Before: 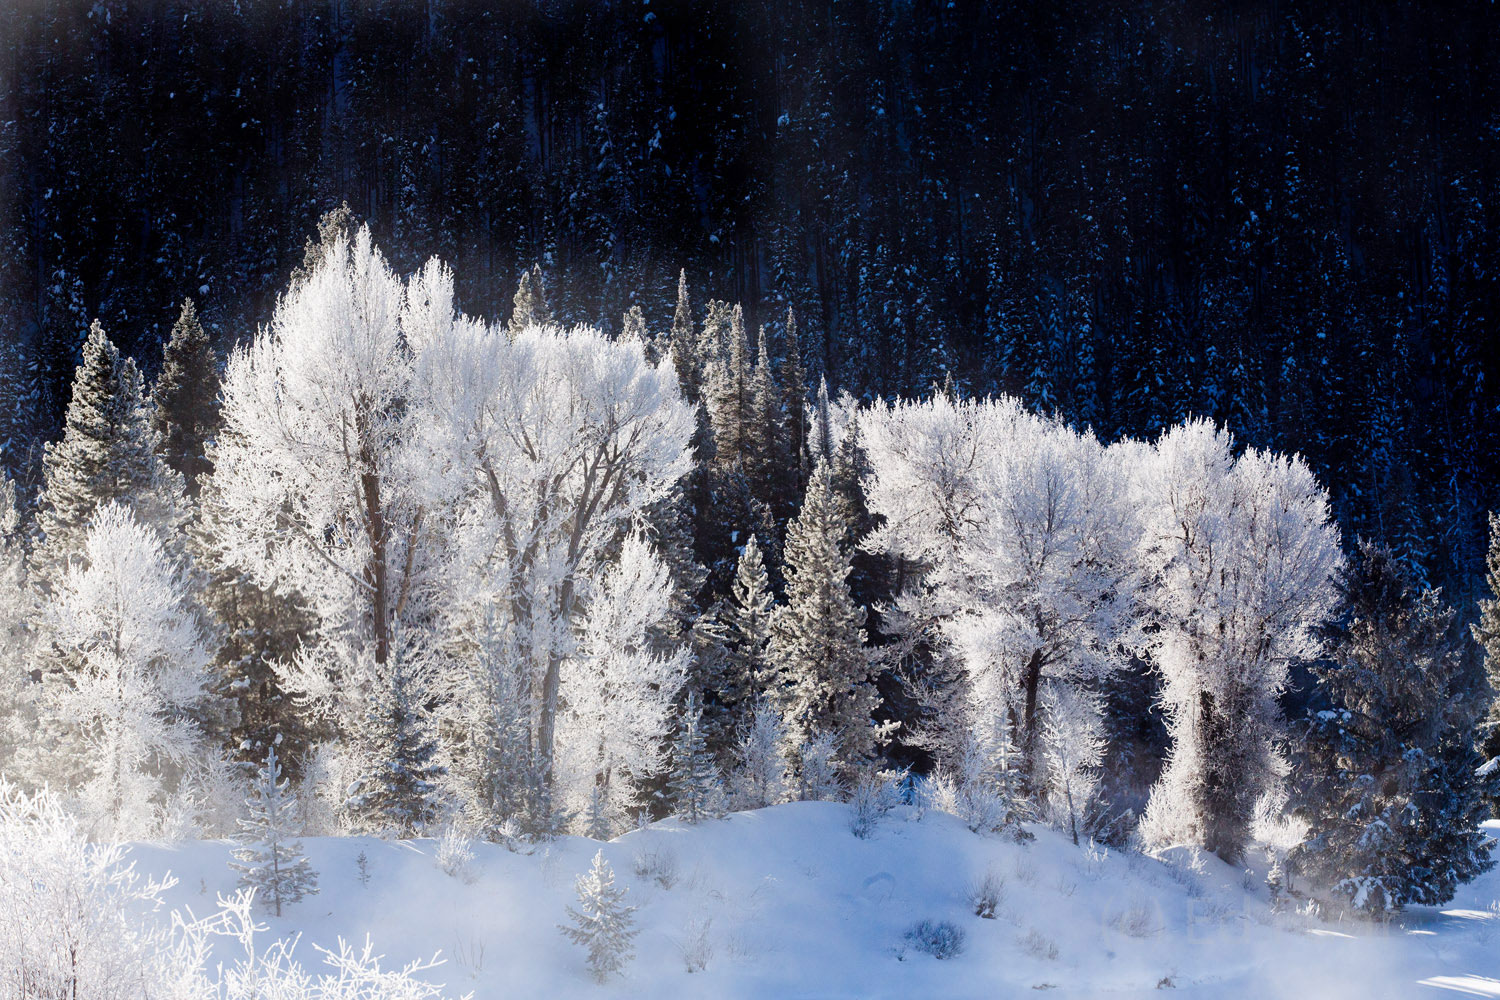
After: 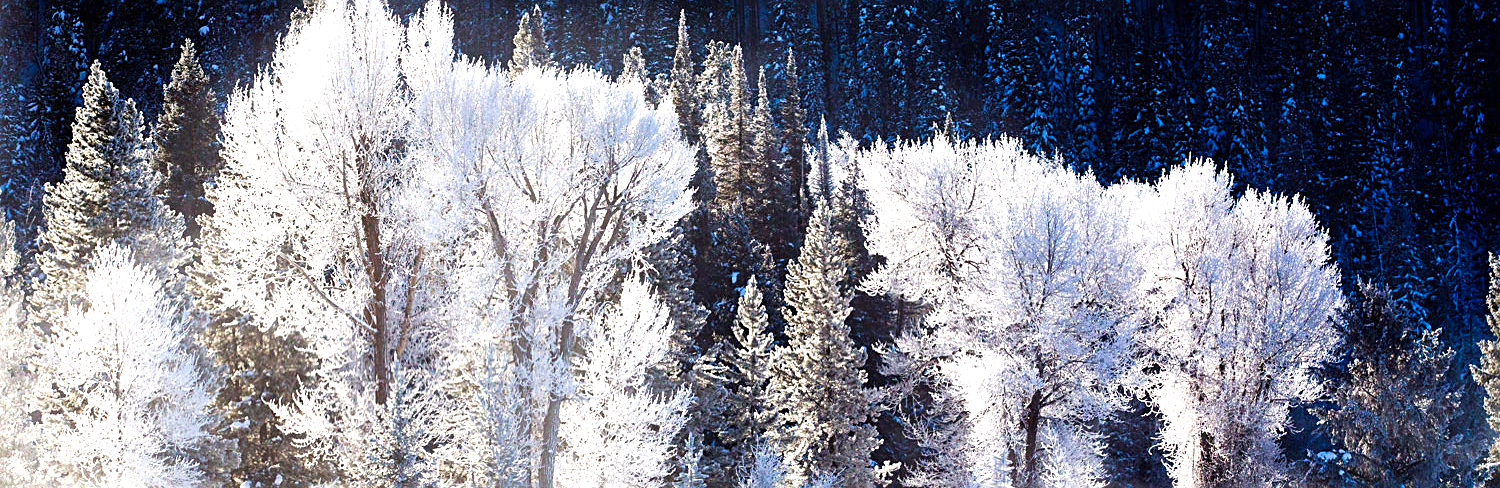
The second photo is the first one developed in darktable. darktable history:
exposure: black level correction 0, exposure 0.693 EV, compensate exposure bias true, compensate highlight preservation false
color balance rgb: linear chroma grading › global chroma 0.789%, perceptual saturation grading › global saturation 25.907%, global vibrance 20%
crop and rotate: top 25.903%, bottom 25.289%
sharpen: on, module defaults
